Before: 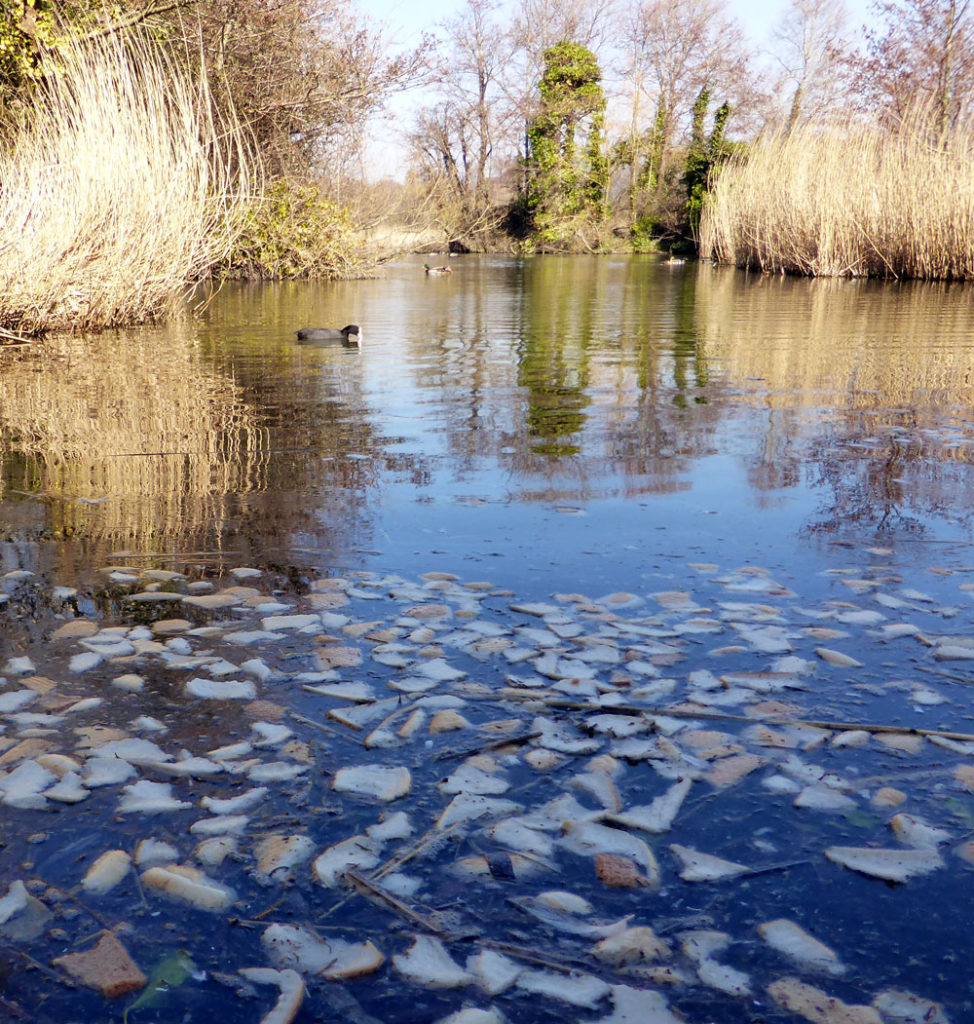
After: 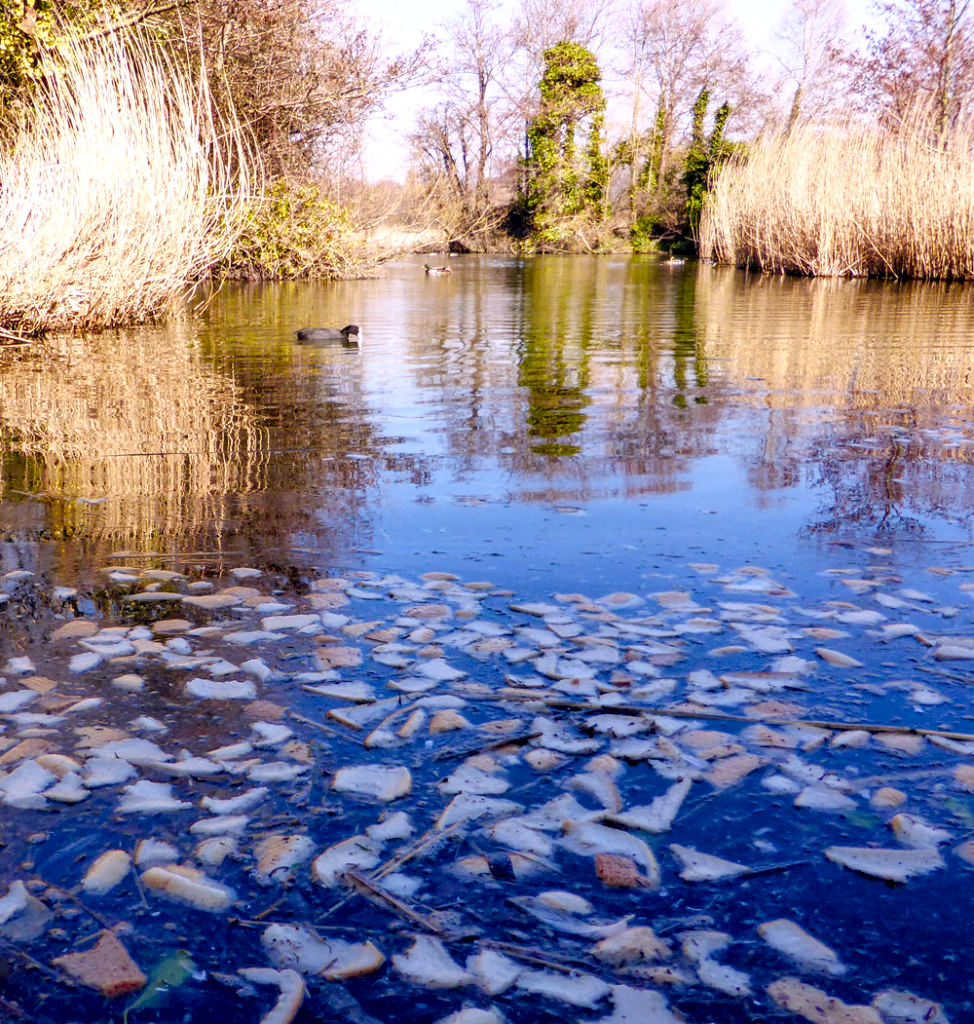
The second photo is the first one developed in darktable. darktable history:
color balance rgb: perceptual saturation grading › global saturation 35%, perceptual saturation grading › highlights -30%, perceptual saturation grading › shadows 35%, perceptual brilliance grading › global brilliance 3%, perceptual brilliance grading › highlights -3%, perceptual brilliance grading › shadows 3%
local contrast: on, module defaults
shadows and highlights: shadows 0, highlights 40
white balance: red 1.05, blue 1.072
